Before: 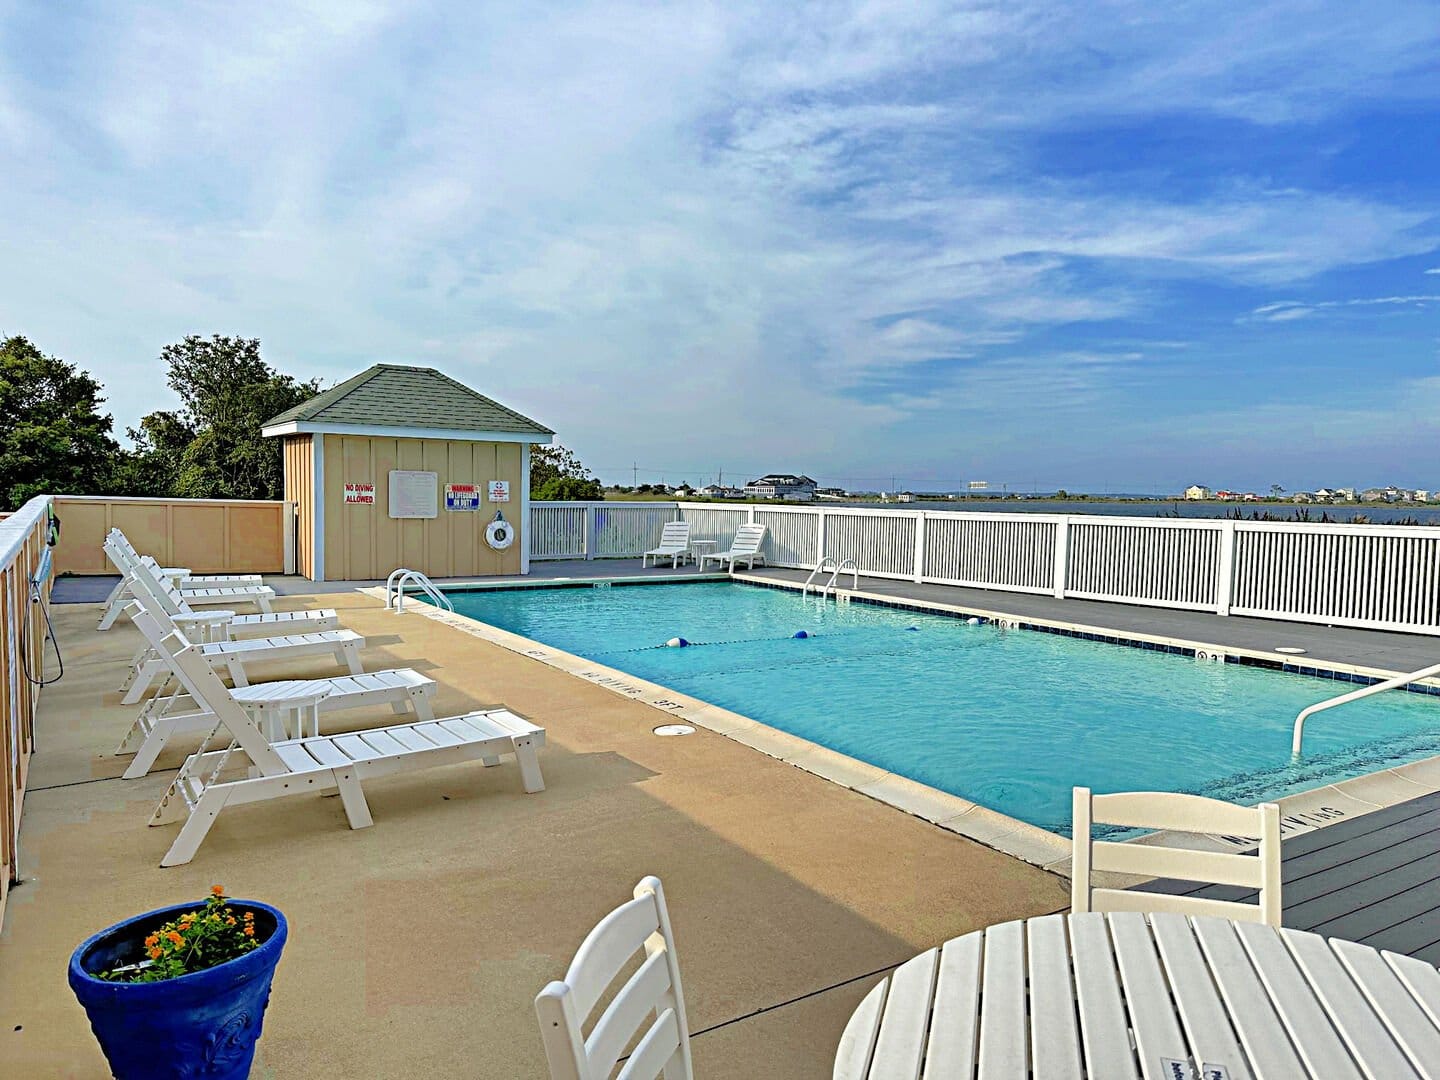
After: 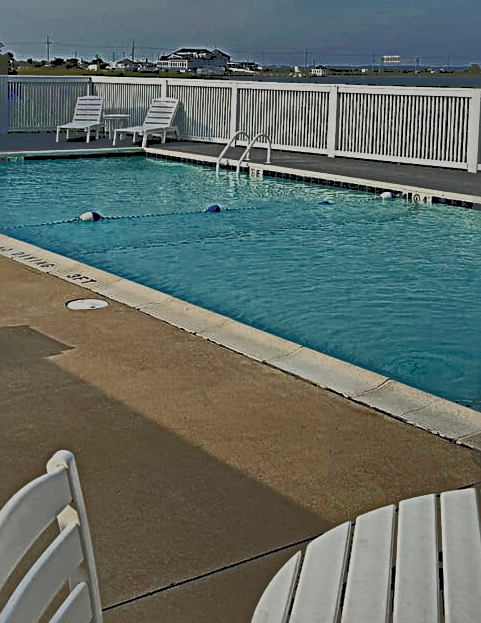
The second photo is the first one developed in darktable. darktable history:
exposure: exposure -1.518 EV, compensate highlight preservation false
shadows and highlights: on, module defaults
crop: left 40.764%, top 39.513%, right 25.82%, bottom 2.751%
tone curve: curves: ch0 [(0, 0) (0.003, 0.184) (0.011, 0.184) (0.025, 0.189) (0.044, 0.192) (0.069, 0.194) (0.1, 0.2) (0.136, 0.202) (0.177, 0.206) (0.224, 0.214) (0.277, 0.243) (0.335, 0.297) (0.399, 0.39) (0.468, 0.508) (0.543, 0.653) (0.623, 0.754) (0.709, 0.834) (0.801, 0.887) (0.898, 0.925) (1, 1)], color space Lab, independent channels, preserve colors none
sharpen: radius 3.095
